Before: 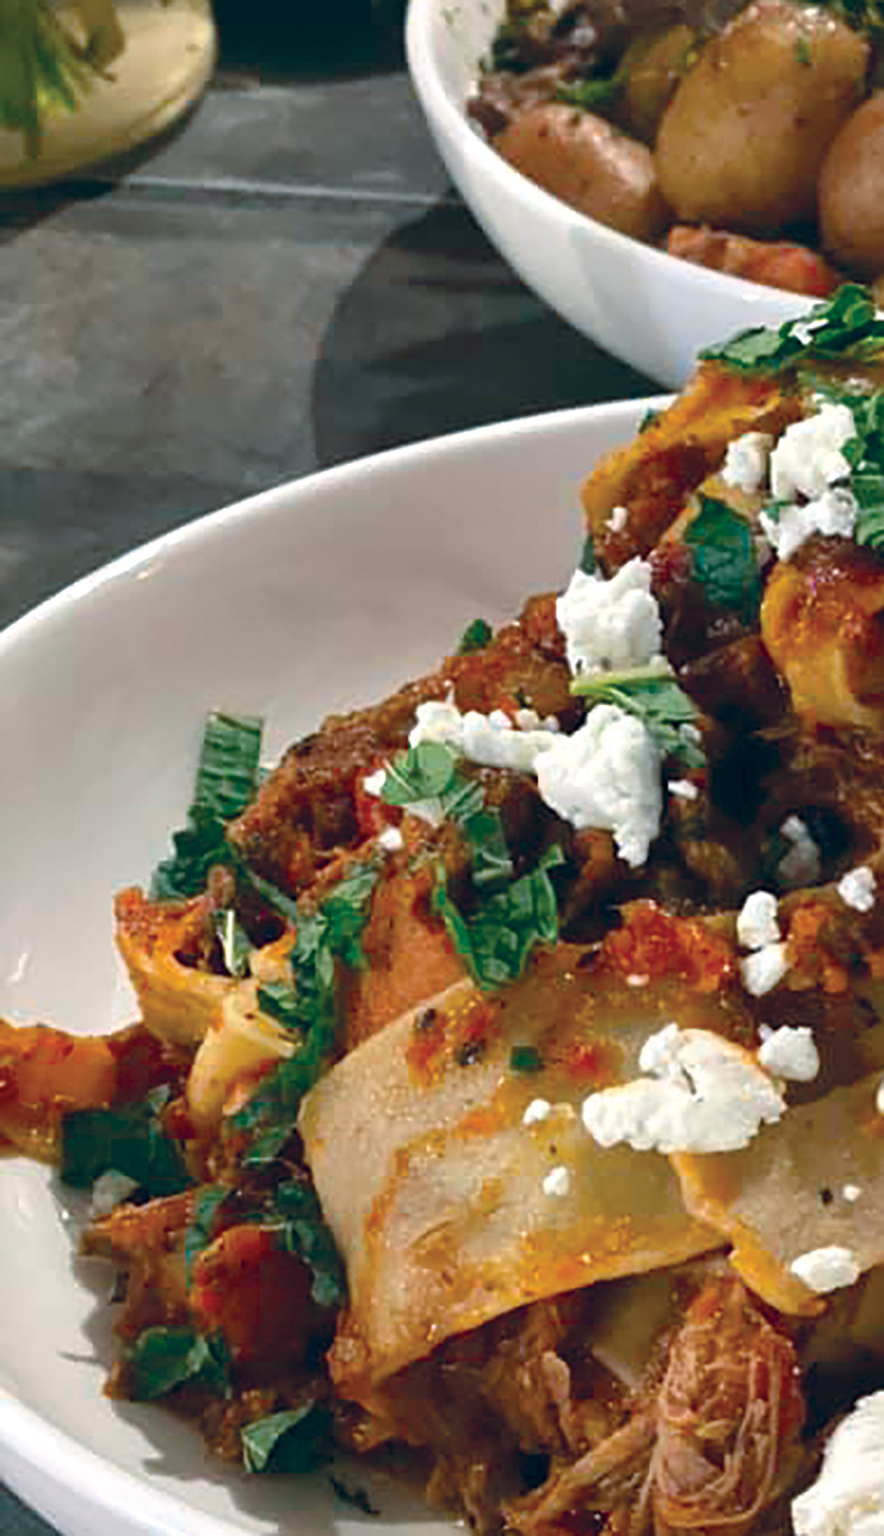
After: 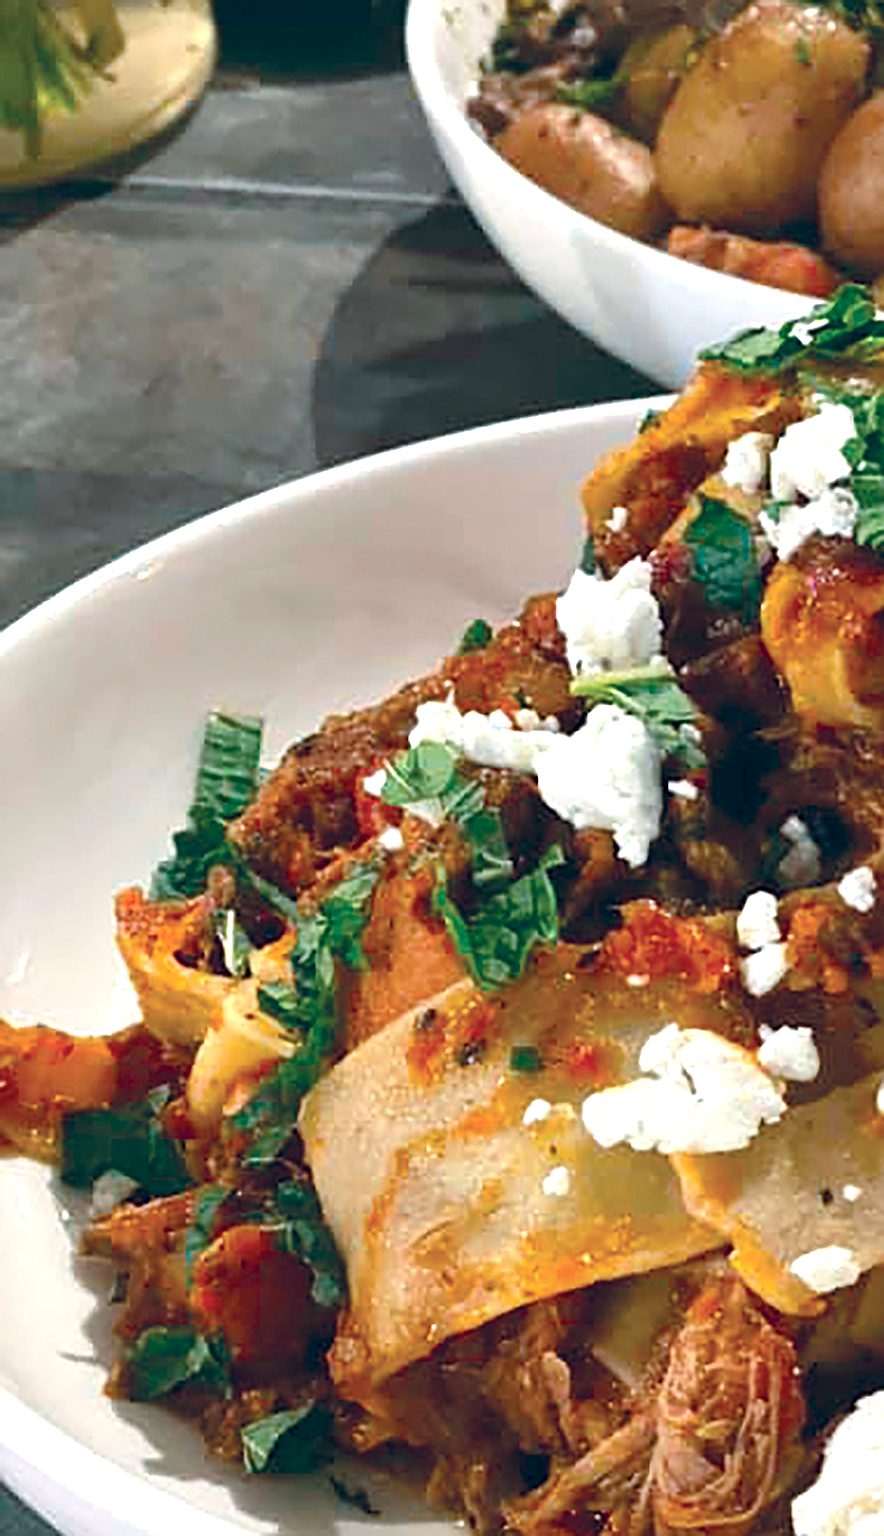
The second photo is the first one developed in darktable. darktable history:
exposure: black level correction 0.001, exposure 0.5 EV, compensate exposure bias true, compensate highlight preservation false
sharpen: on, module defaults
